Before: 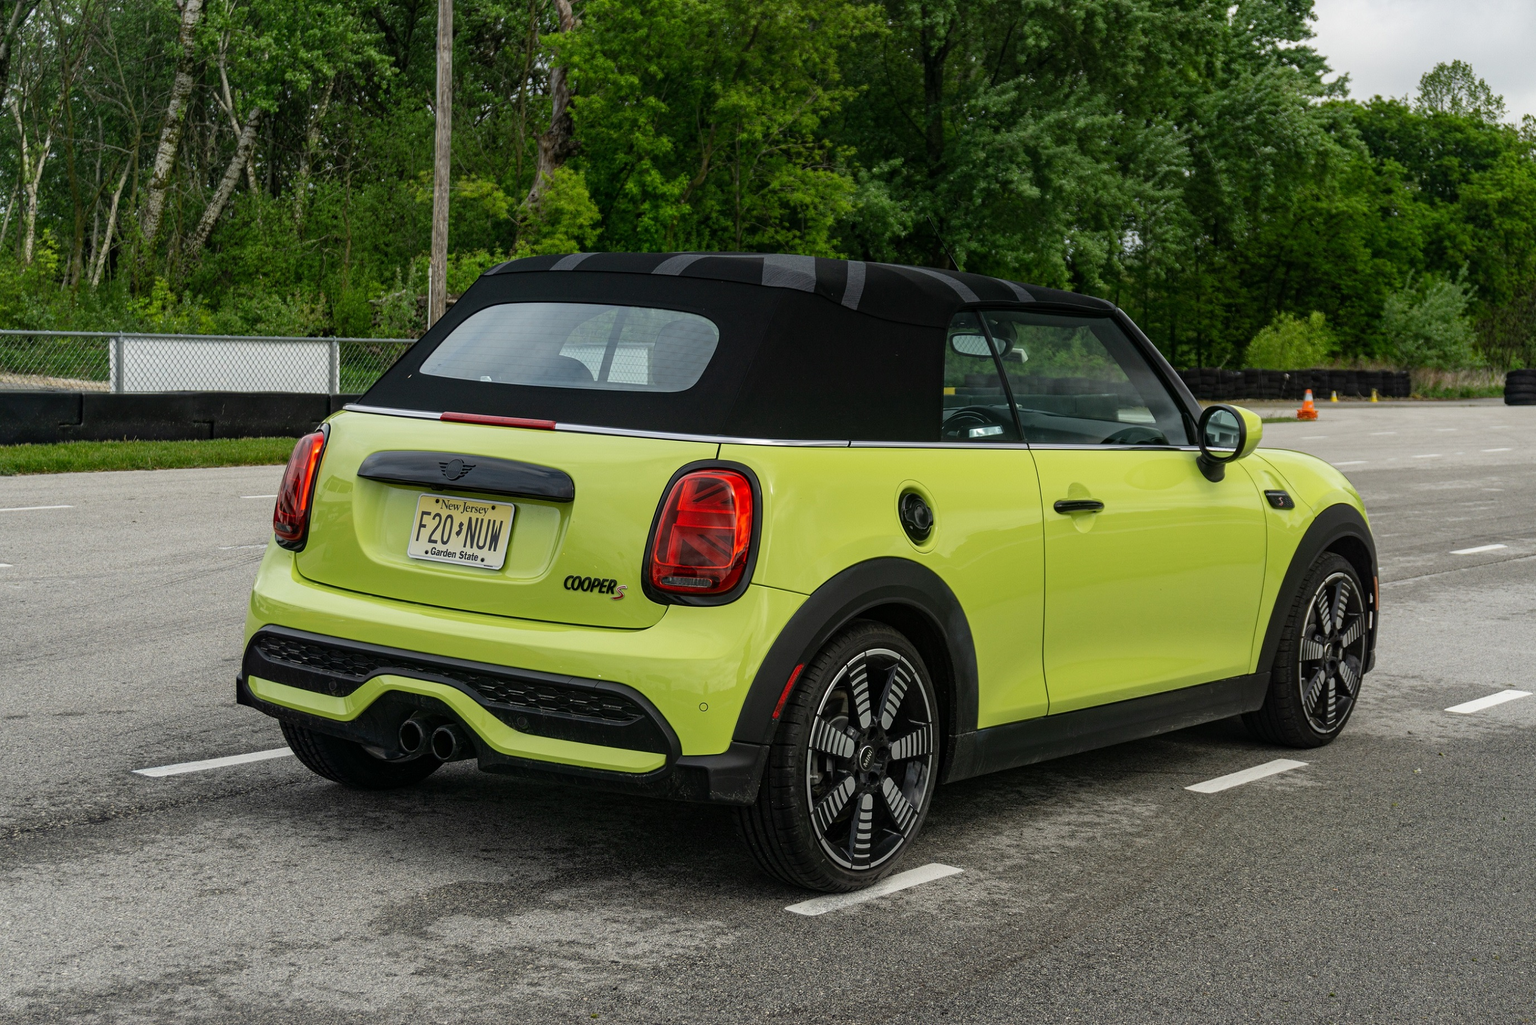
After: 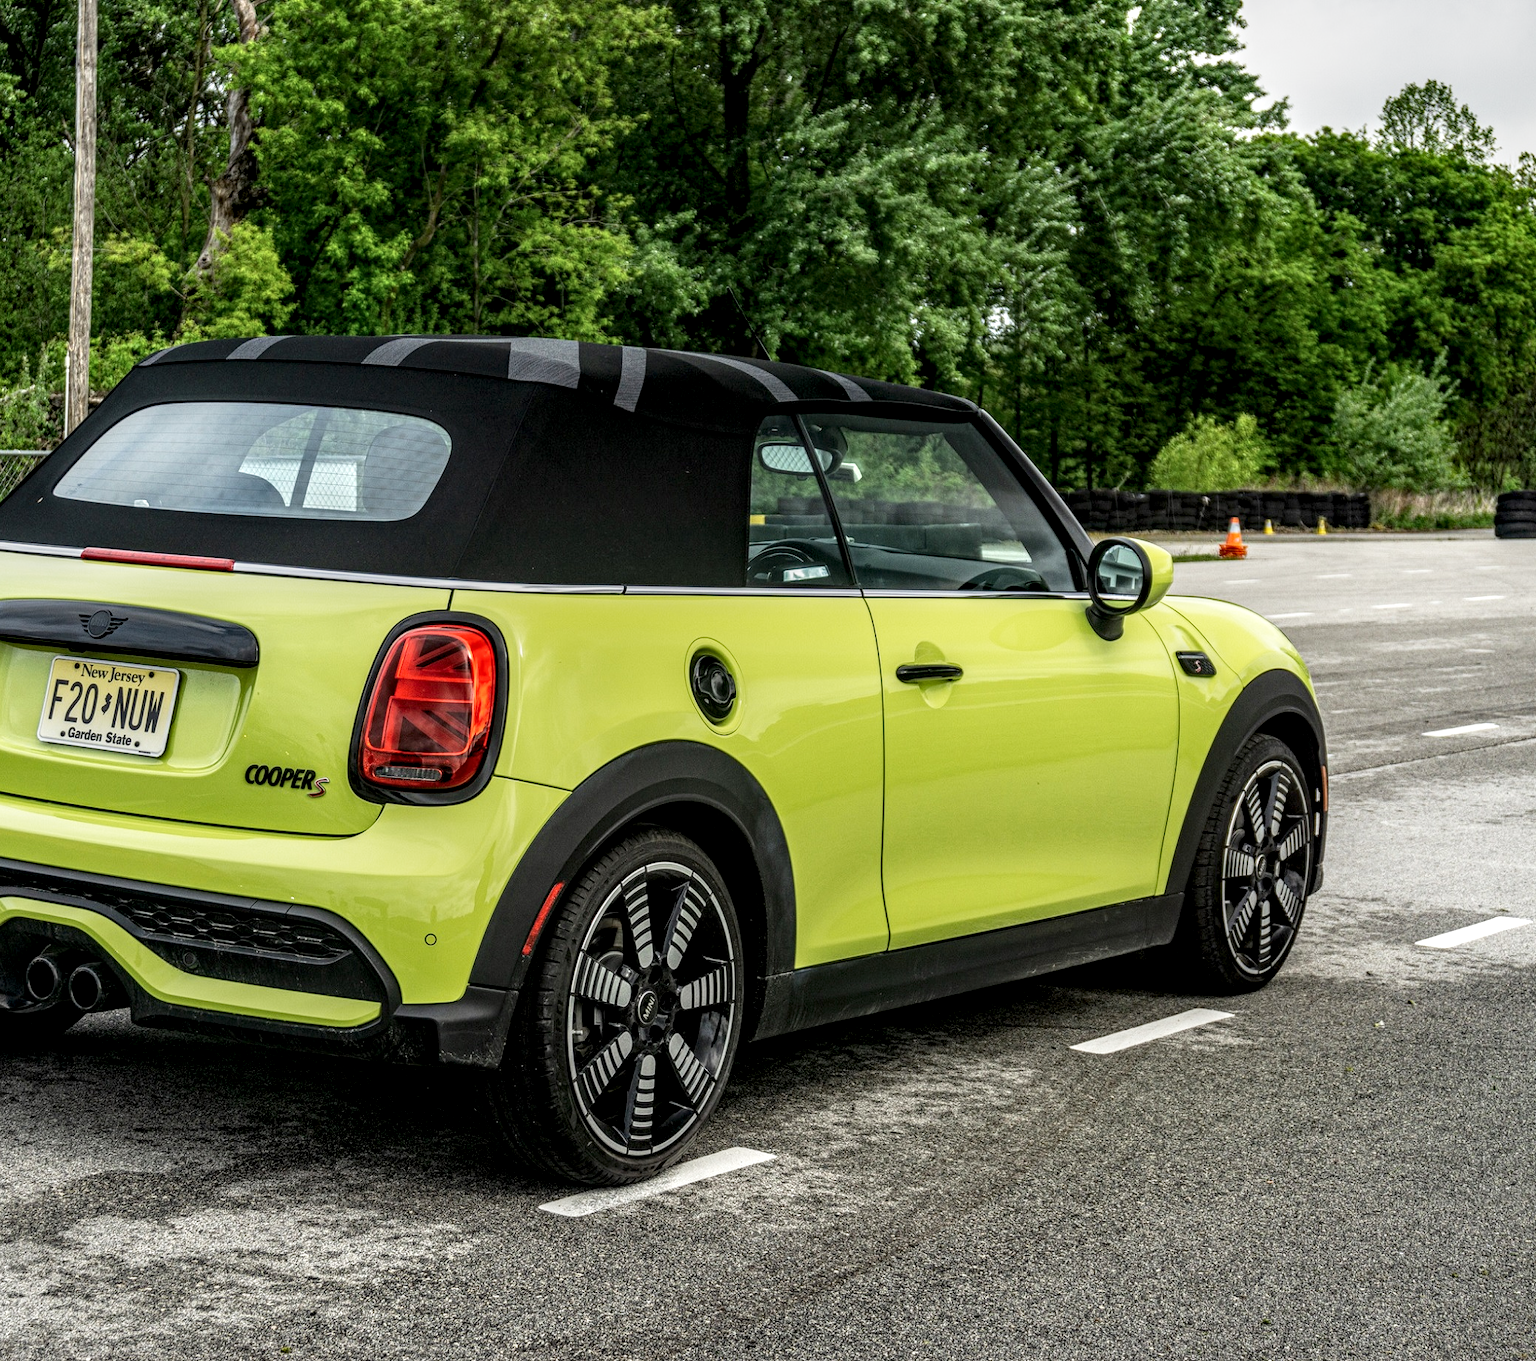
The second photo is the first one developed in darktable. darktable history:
local contrast: highlights 14%, shadows 40%, detail 183%, midtone range 0.477
crop and rotate: left 24.742%
base curve: curves: ch0 [(0, 0) (0.088, 0.125) (0.176, 0.251) (0.354, 0.501) (0.613, 0.749) (1, 0.877)], preserve colors none
